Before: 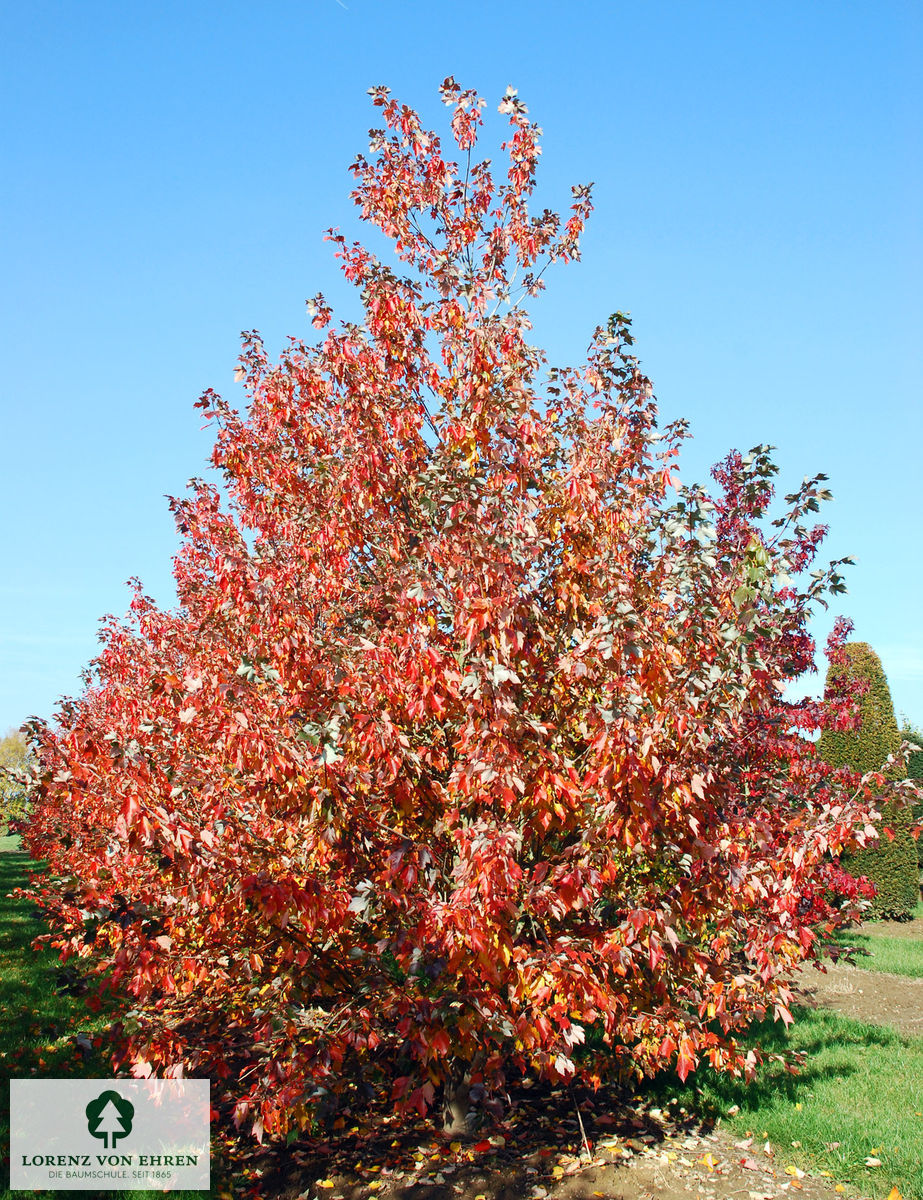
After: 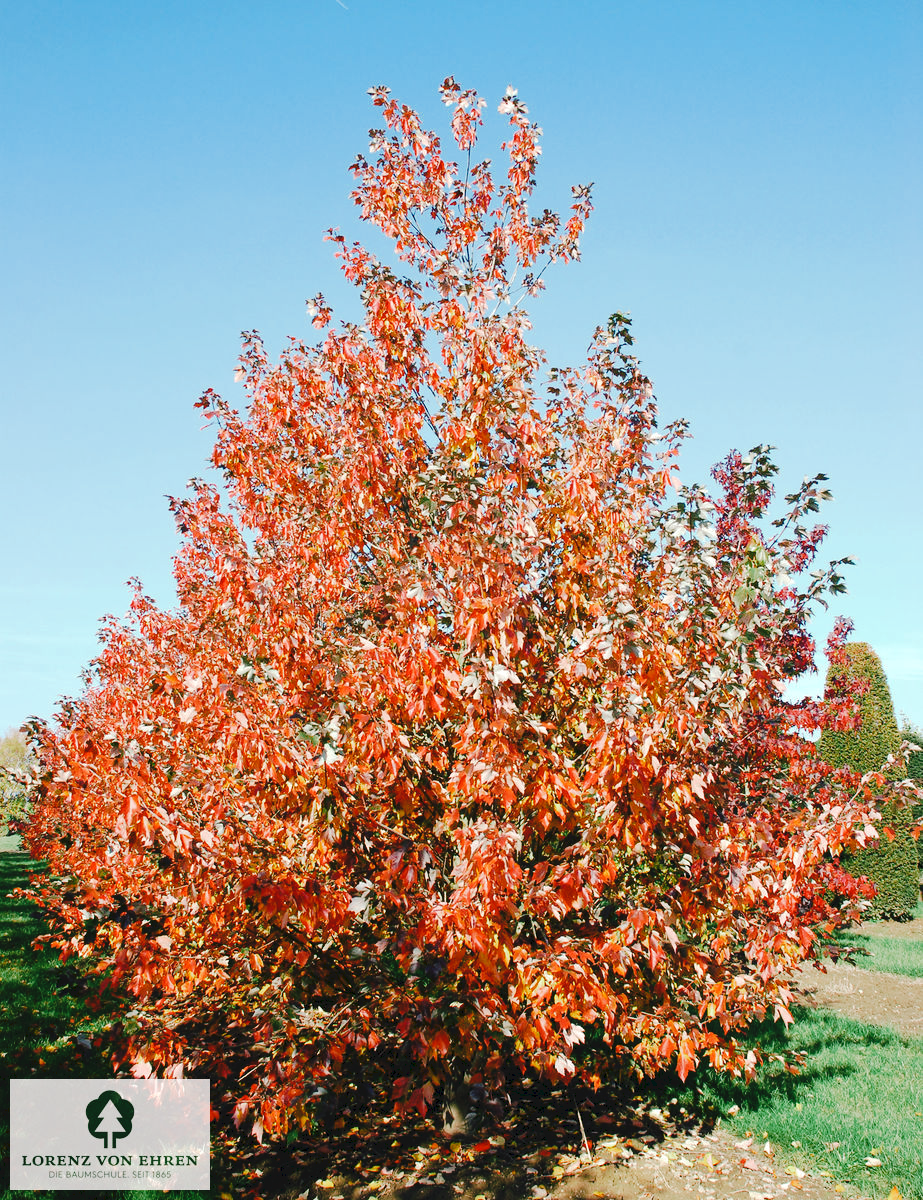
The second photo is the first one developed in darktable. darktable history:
tone curve: curves: ch0 [(0, 0) (0.003, 0.064) (0.011, 0.065) (0.025, 0.061) (0.044, 0.068) (0.069, 0.083) (0.1, 0.102) (0.136, 0.126) (0.177, 0.172) (0.224, 0.225) (0.277, 0.306) (0.335, 0.397) (0.399, 0.483) (0.468, 0.56) (0.543, 0.634) (0.623, 0.708) (0.709, 0.77) (0.801, 0.832) (0.898, 0.899) (1, 1)], preserve colors none
color look up table: target L [91.5, 92.75, 87.77, 84.91, 82.53, 74.93, 73.05, 69.19, 58.3, 58.34, 50.62, 52.86, 36.97, 21.62, 11.51, 200.62, 102.25, 86.9, 78.81, 65.31, 64.28, 58.21, 52.86, 49.23, 45.35, 37.75, 34.03, 30.35, 17.65, 86.06, 74.98, 75.26, 72.08, 68.46, 56.28, 50.55, 51.23, 47.22, 42.92, 34.37, 35.28, 34.19, 23.74, 13.65, 2.39, 80.4, 57.88, 58.6, 30.21], target a [-25.92, -2.912, -29.83, -47.01, -14.53, -45.68, -26.03, 0.731, -58.85, -31.64, -38.24, -11.63, -30.63, -23.18, -12.57, 0, 0, -8.101, 18.57, 51.1, 37.63, 61.18, 20.41, 73.03, 50.1, 44, 45.97, 3.967, 23.99, 18.39, 37.32, 46.17, 59.93, 37.17, 74.16, 22.47, 66.86, 49.53, 5.796, -5.059, 41.94, 19.12, 28.56, 16.42, 17.83, -43.23, -16.88, -2.168, -15.41], target b [45.69, 24.65, 19.21, 24.03, 8.517, 3.193, 48.3, 9.499, 36.87, 16.67, 28.79, 31.06, 25.88, 20.41, 19.09, 0, -0.001, 66.16, 66.35, 57.59, 20.87, 35.39, 40.05, 57.61, 49.49, 21.11, 46.36, 4.353, 29.77, -9.785, -2.393, -21.32, -32.35, -38.6, -2.811, -33.37, -30.06, -2.379, -59.69, -17.96, -57.1, -75.71, -10.93, -34.89, -24.4, -20.63, -44.37, -10.14, -2.733], num patches 49
